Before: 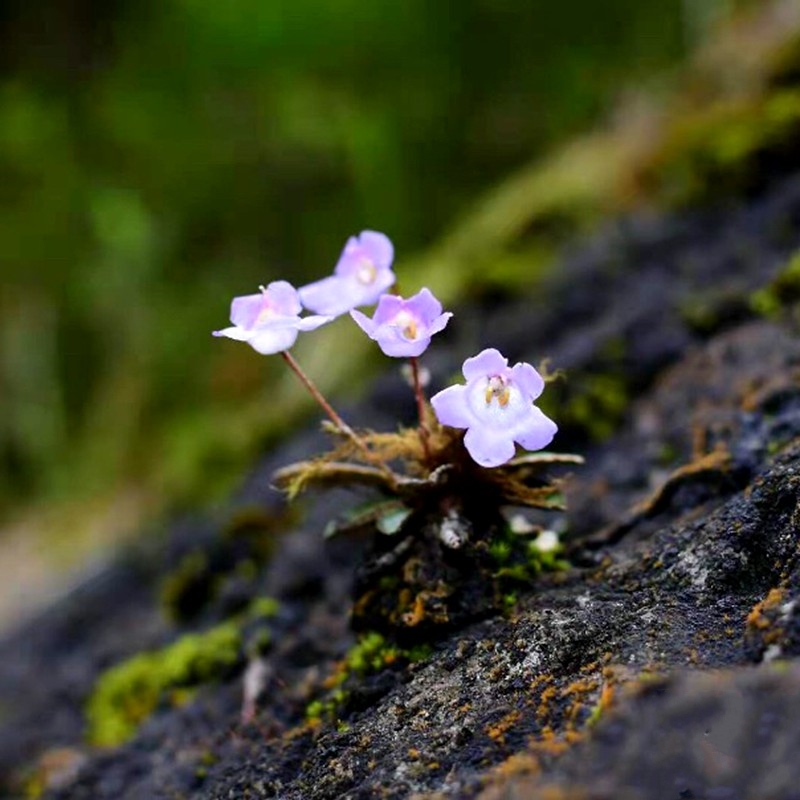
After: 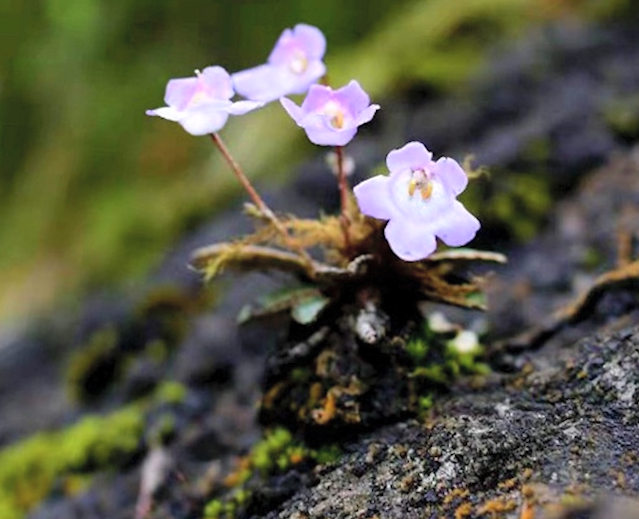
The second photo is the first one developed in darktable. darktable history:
contrast brightness saturation: brightness 0.15
rotate and perspective: rotation 0.128°, lens shift (vertical) -0.181, lens shift (horizontal) -0.044, shear 0.001, automatic cropping off
crop and rotate: angle -3.37°, left 9.79%, top 20.73%, right 12.42%, bottom 11.82%
